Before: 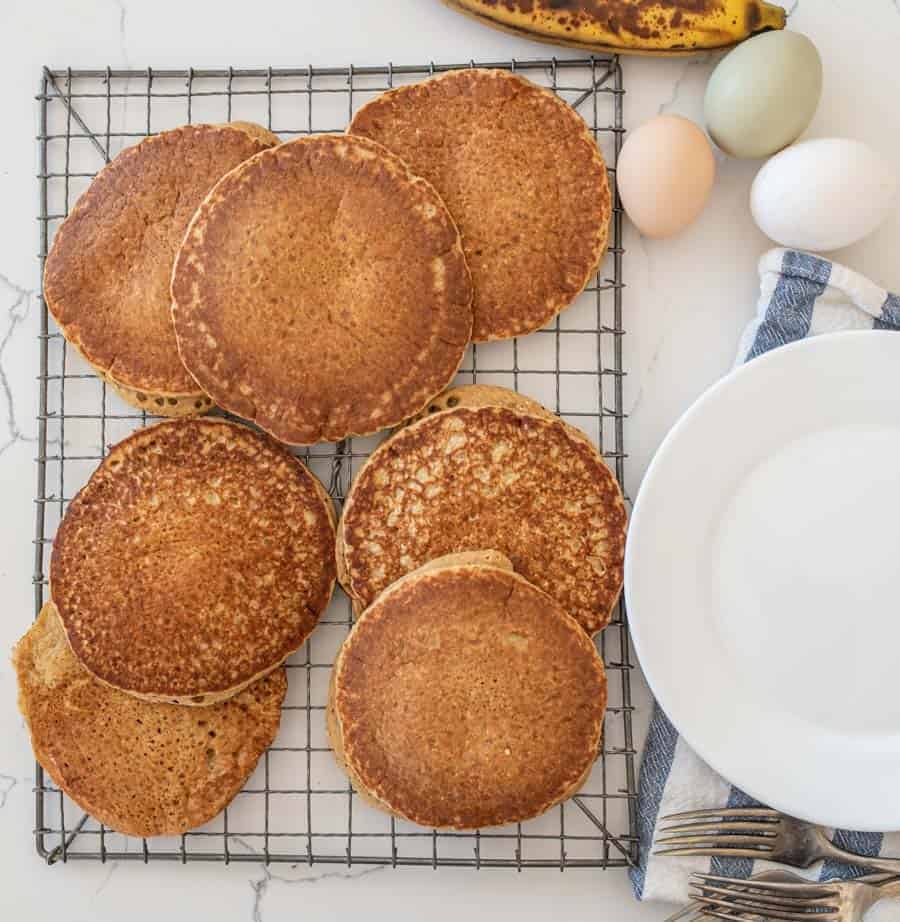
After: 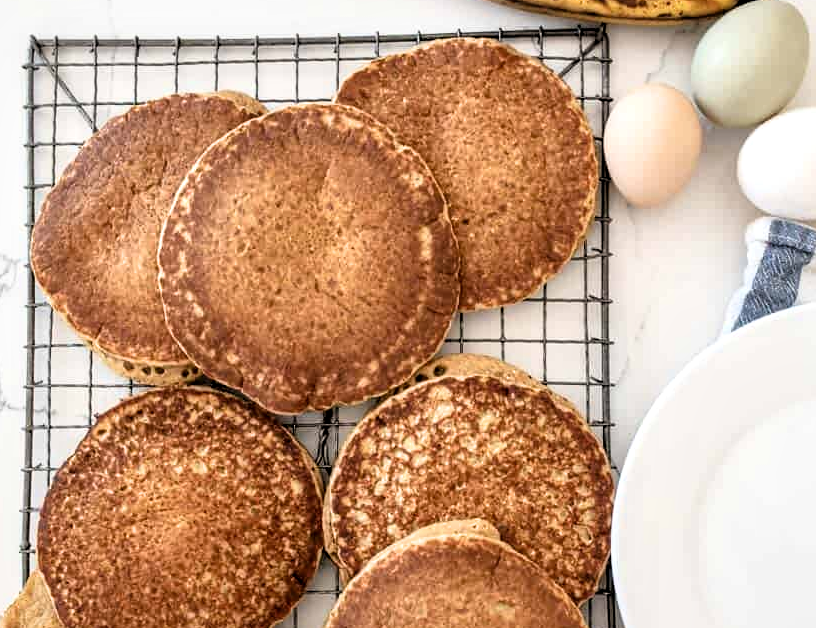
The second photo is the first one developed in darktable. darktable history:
local contrast: mode bilateral grid, contrast 21, coarseness 50, detail 150%, midtone range 0.2
crop: left 1.512%, top 3.454%, right 7.724%, bottom 28.418%
filmic rgb: black relative exposure -3.65 EV, white relative exposure 2.44 EV, hardness 3.29, color science v6 (2022)
